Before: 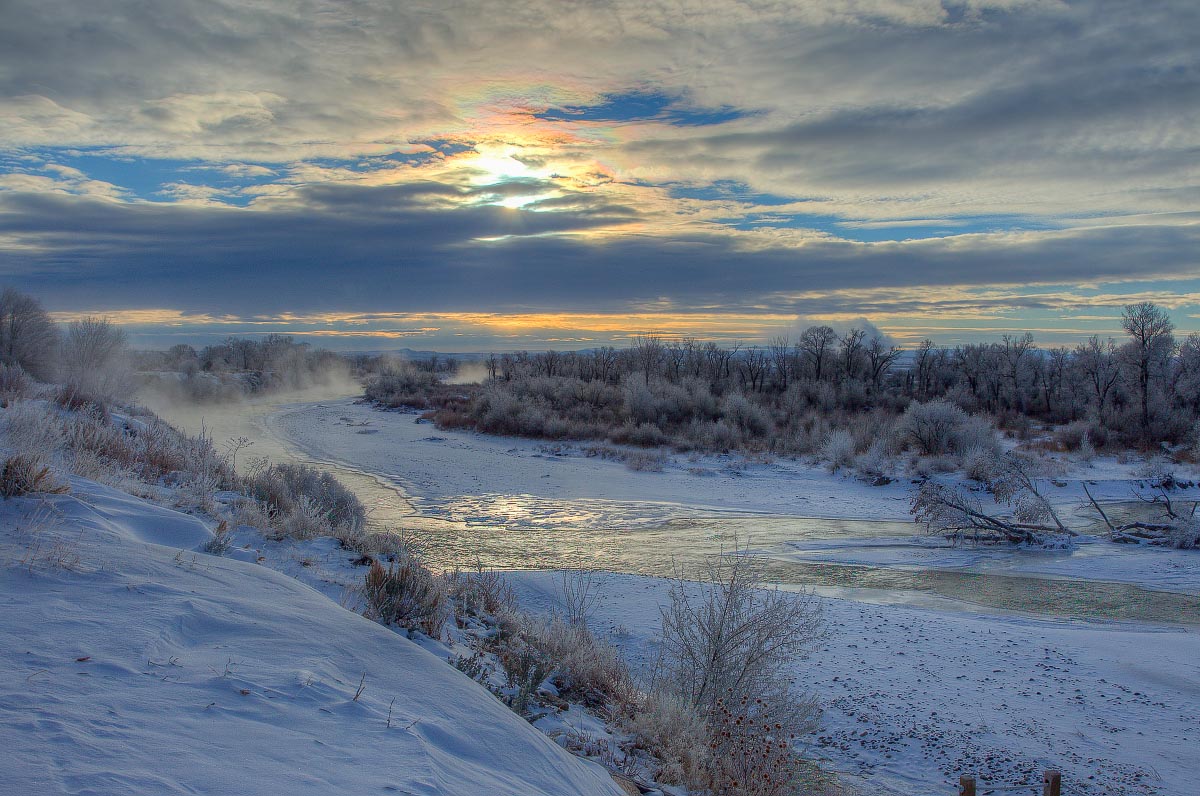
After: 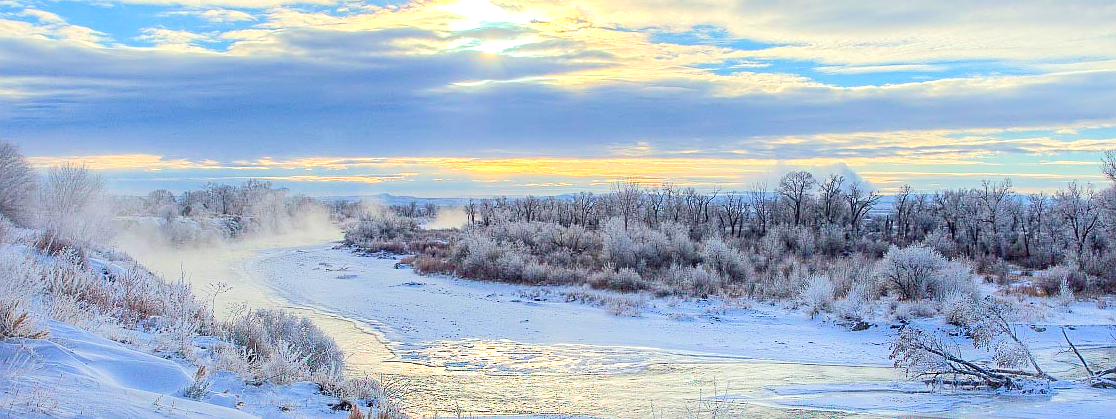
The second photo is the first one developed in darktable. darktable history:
sharpen: on, module defaults
tone equalizer: -8 EV 1.97 EV, -7 EV 1.99 EV, -6 EV 1.98 EV, -5 EV 1.97 EV, -4 EV 1.97 EV, -3 EV 1.47 EV, -2 EV 0.995 EV, -1 EV 0.49 EV, edges refinement/feathering 500, mask exposure compensation -1.57 EV, preserve details no
crop: left 1.776%, top 19.486%, right 5.217%, bottom 27.859%
